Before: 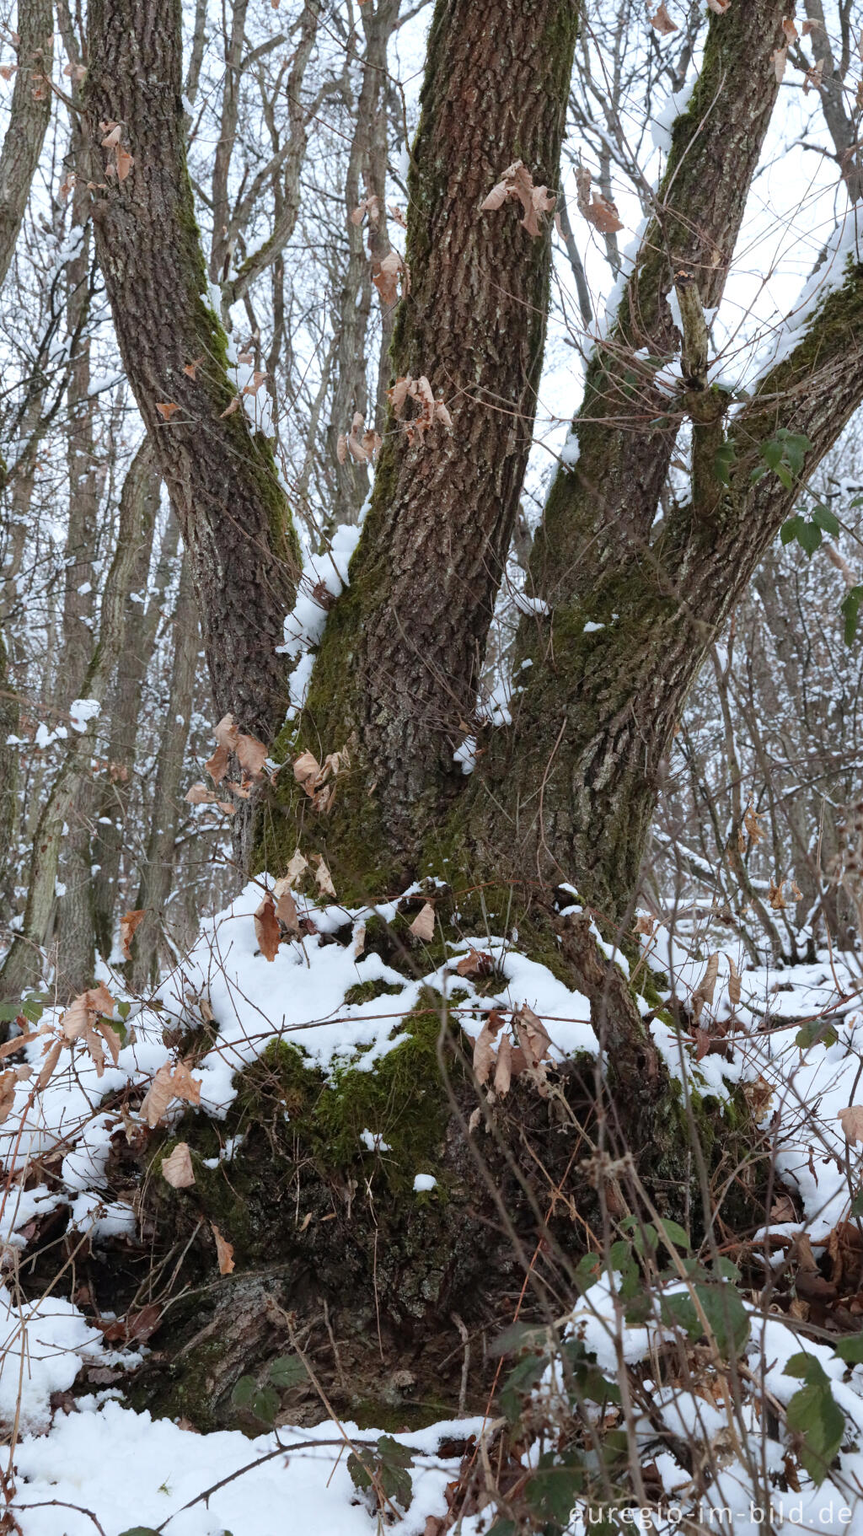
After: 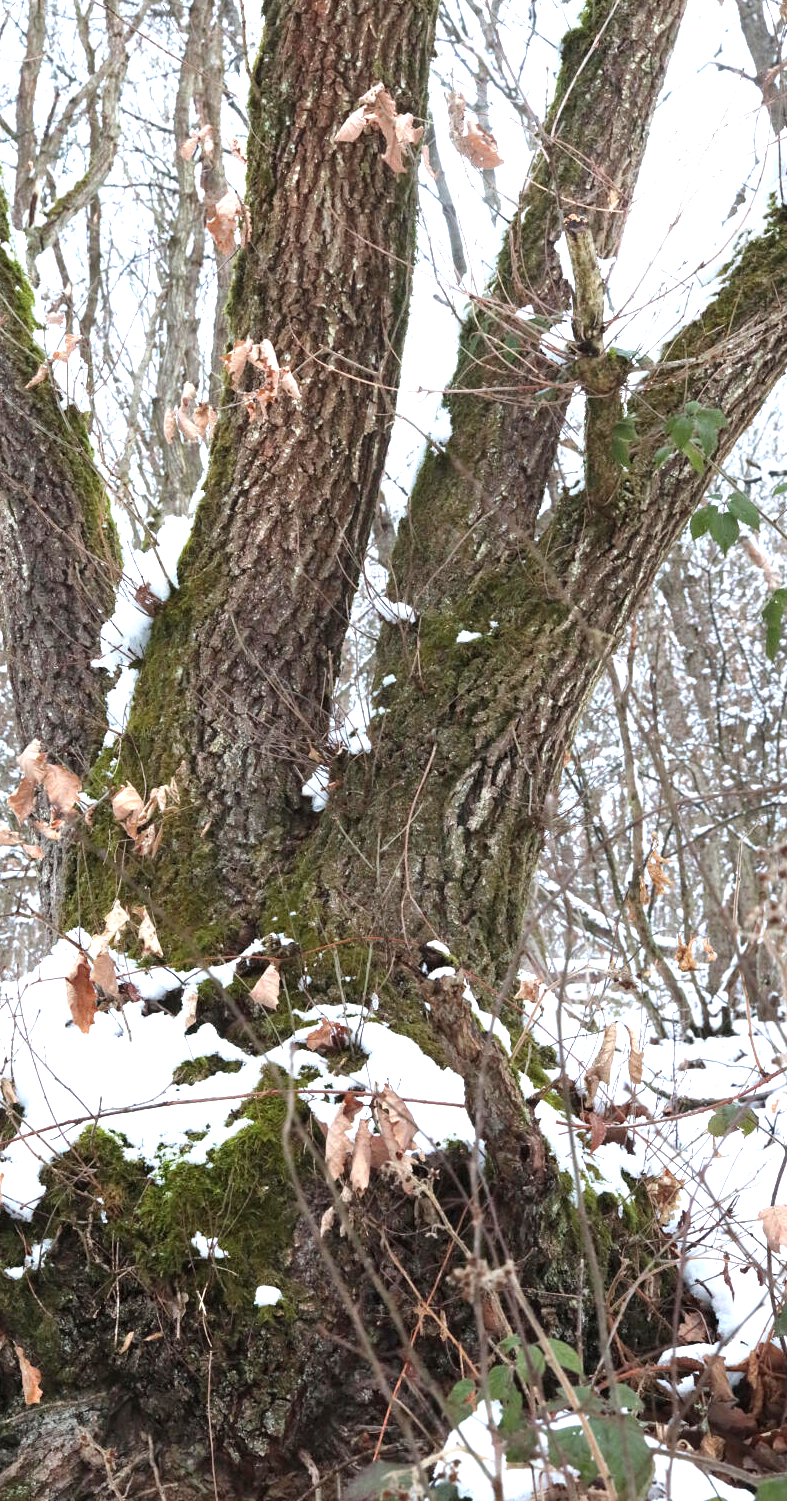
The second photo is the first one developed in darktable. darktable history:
exposure: black level correction 0, exposure 1.199 EV, compensate highlight preservation false
crop: left 23.135%, top 5.877%, bottom 11.695%
